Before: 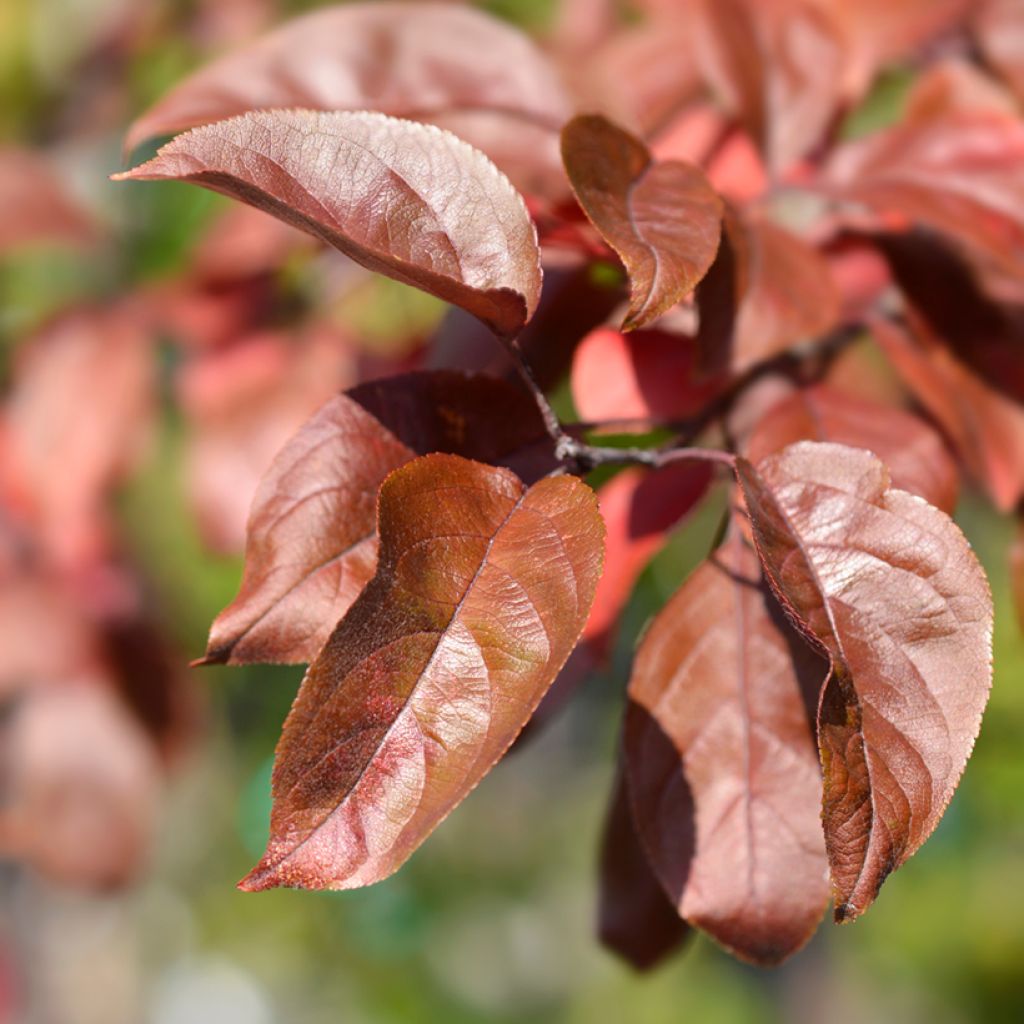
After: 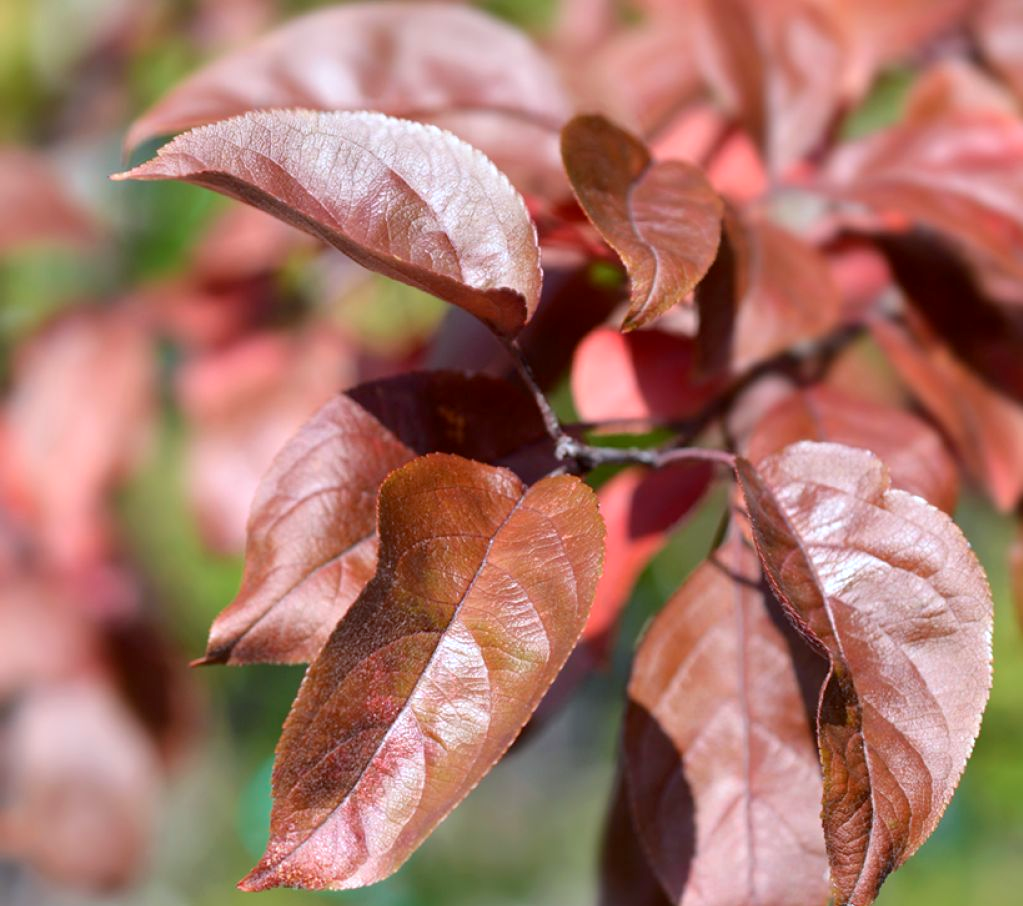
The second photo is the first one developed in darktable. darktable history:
crop and rotate: top 0%, bottom 11.49%
color calibration: x 0.37, y 0.382, temperature 4313.32 K
exposure: black level correction 0.002, exposure 0.15 EV, compensate highlight preservation false
